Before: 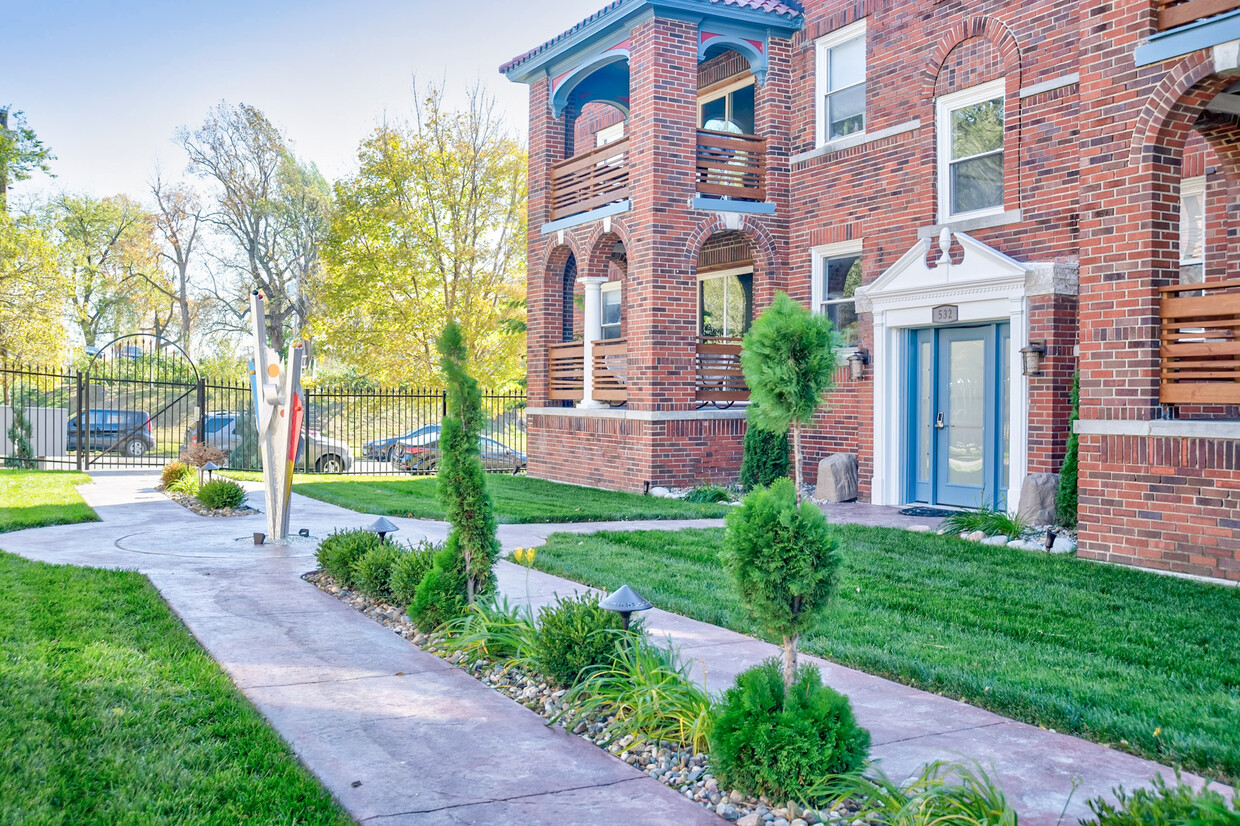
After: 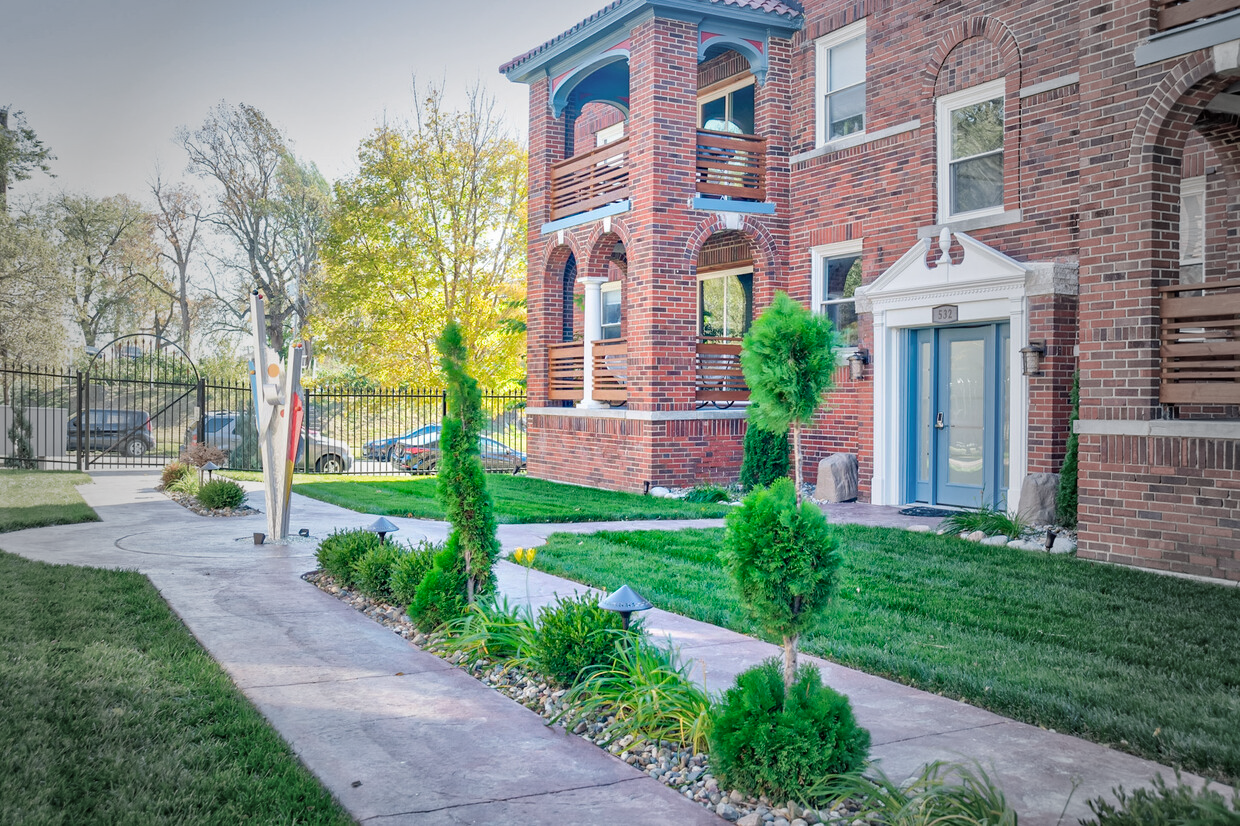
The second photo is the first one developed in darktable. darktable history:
vignetting: fall-off start 34.33%, fall-off radius 64.49%, brightness -0.44, saturation -0.687, width/height ratio 0.954
